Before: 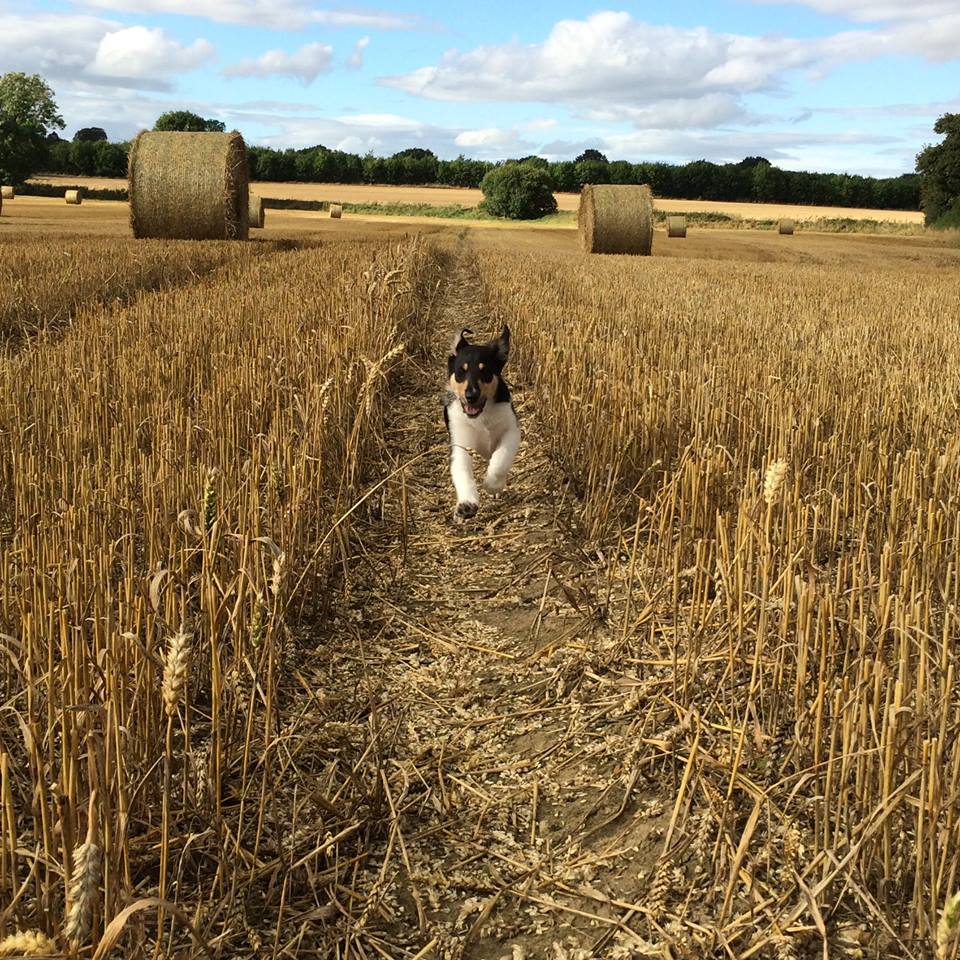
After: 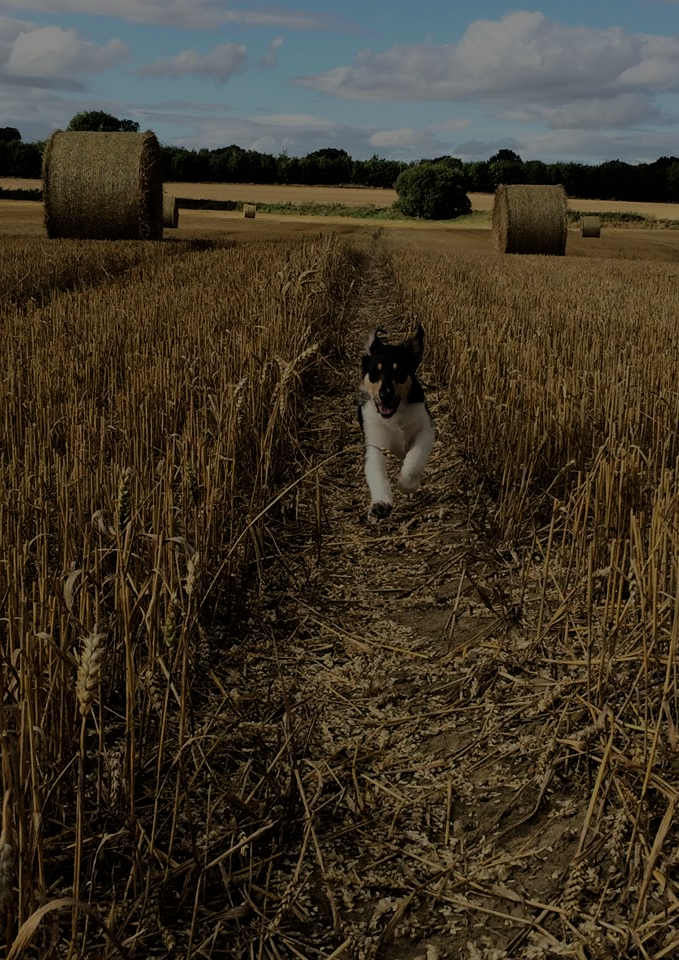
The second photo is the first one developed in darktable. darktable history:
crop and rotate: left 9.061%, right 20.142%
filmic rgb: white relative exposure 3.8 EV, hardness 4.35
exposure: exposure -2.002 EV, compensate highlight preservation false
